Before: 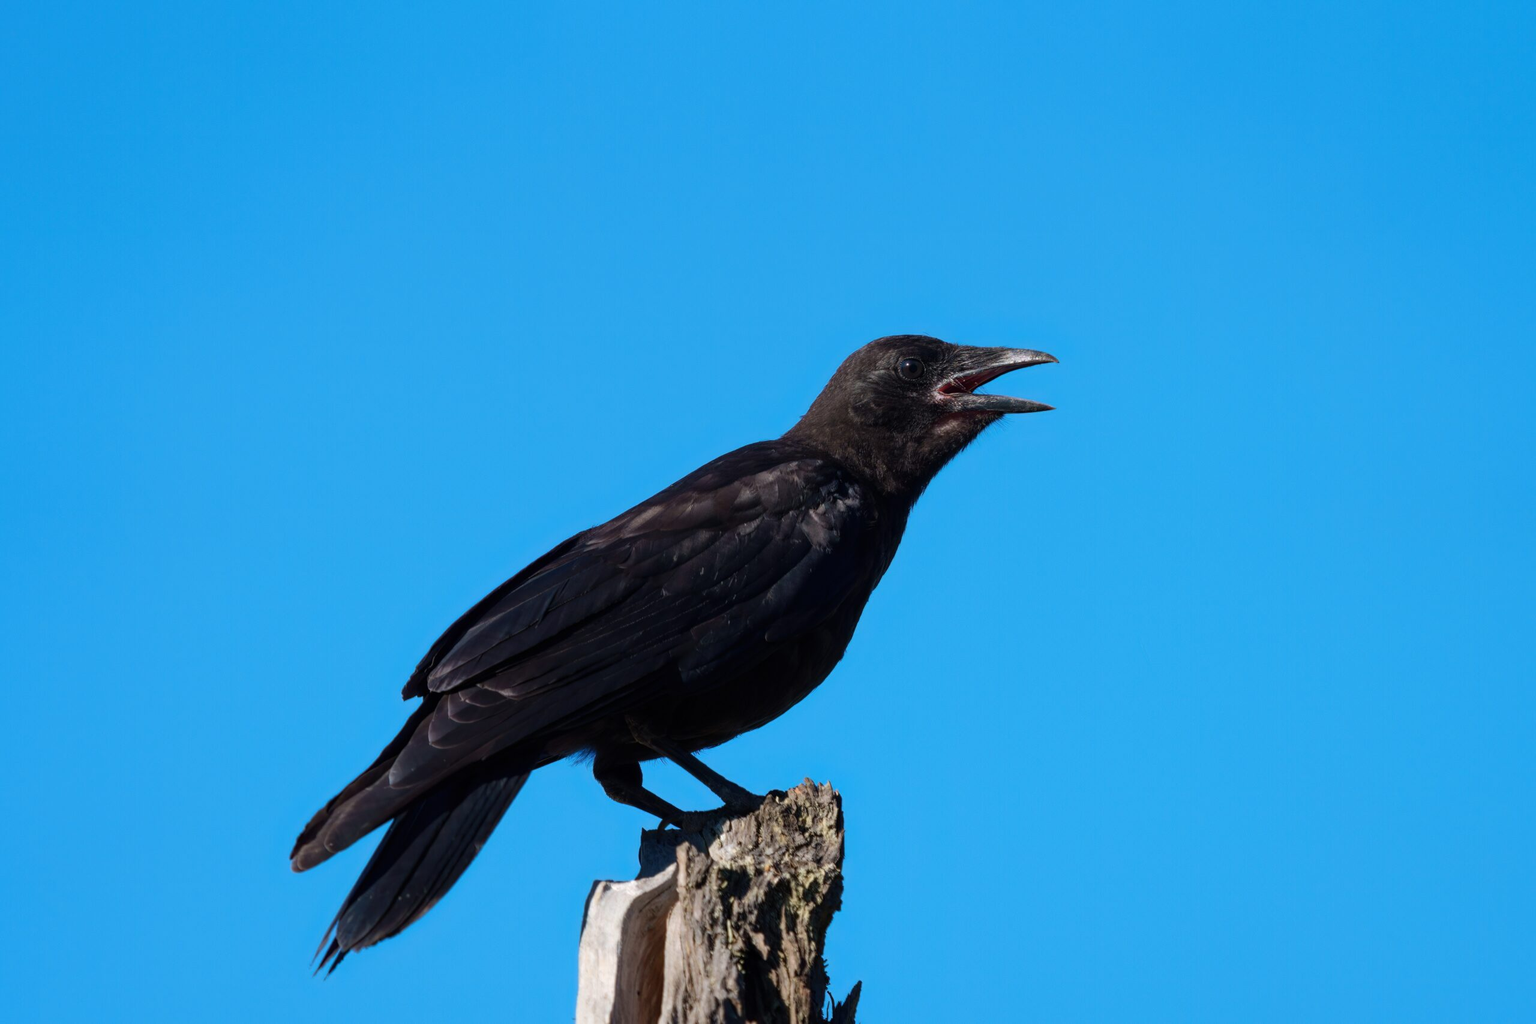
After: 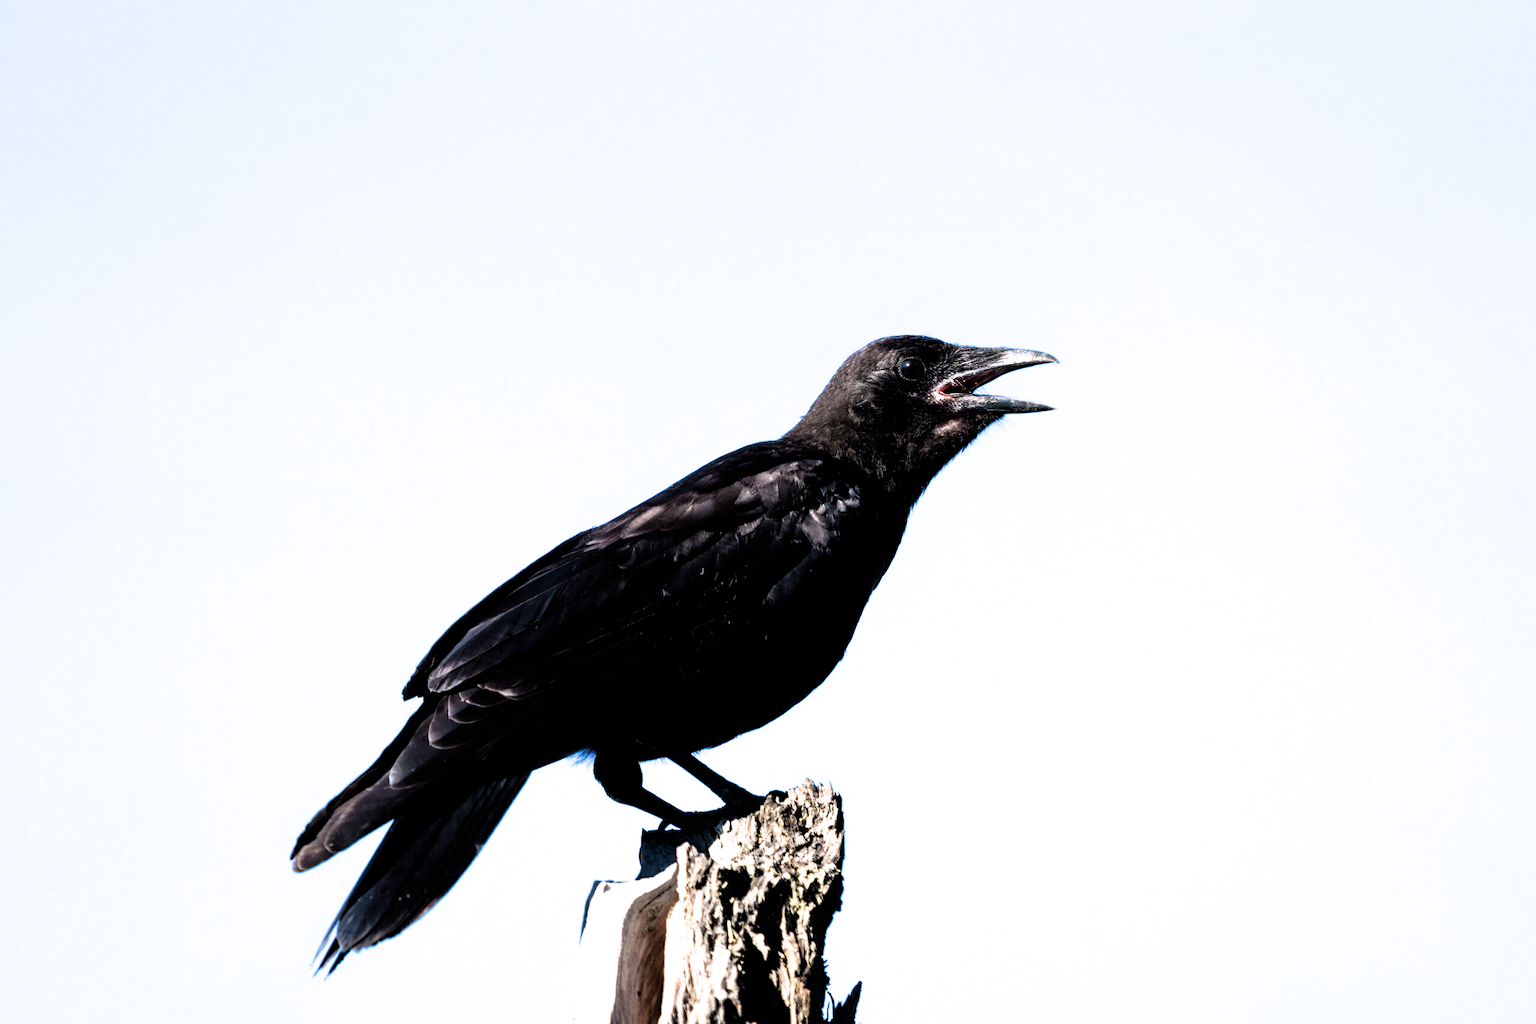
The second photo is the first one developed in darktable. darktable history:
filmic rgb: black relative exposure -3.56 EV, white relative exposure 2.28 EV, threshold 3.02 EV, hardness 3.4, enable highlight reconstruction true
exposure: black level correction 0, exposure 0.703 EV, compensate highlight preservation false
tone equalizer: -8 EV -0.723 EV, -7 EV -0.734 EV, -6 EV -0.594 EV, -5 EV -0.363 EV, -3 EV 0.387 EV, -2 EV 0.6 EV, -1 EV 0.685 EV, +0 EV 0.743 EV, smoothing diameter 24.88%, edges refinement/feathering 9.35, preserve details guided filter
